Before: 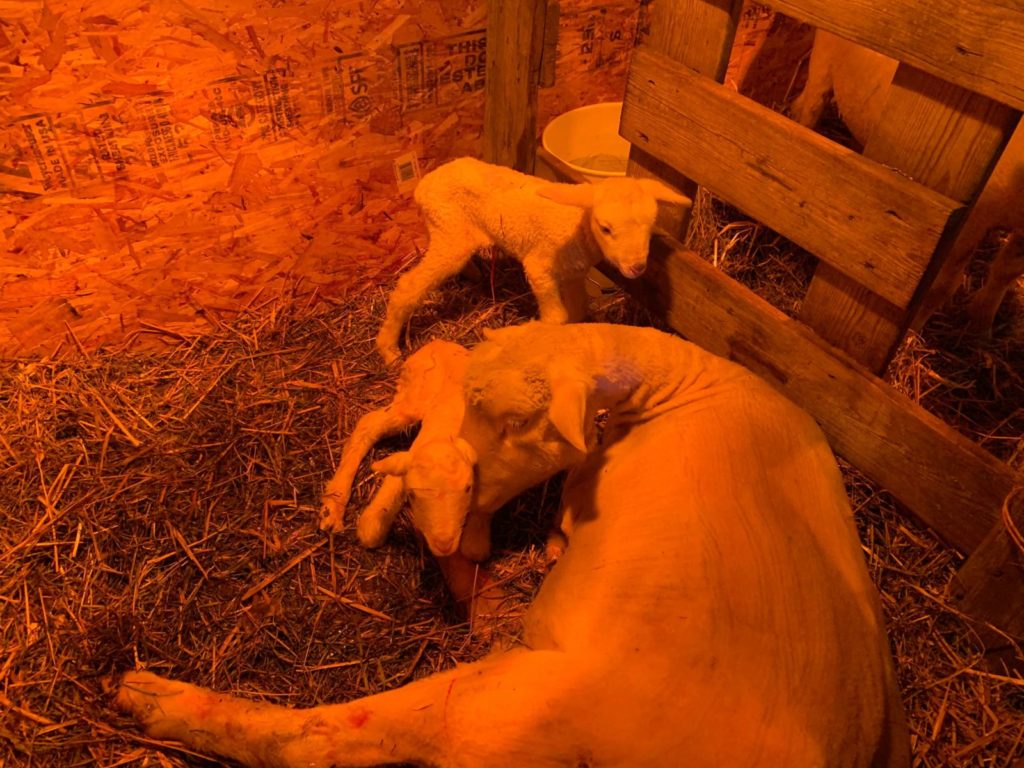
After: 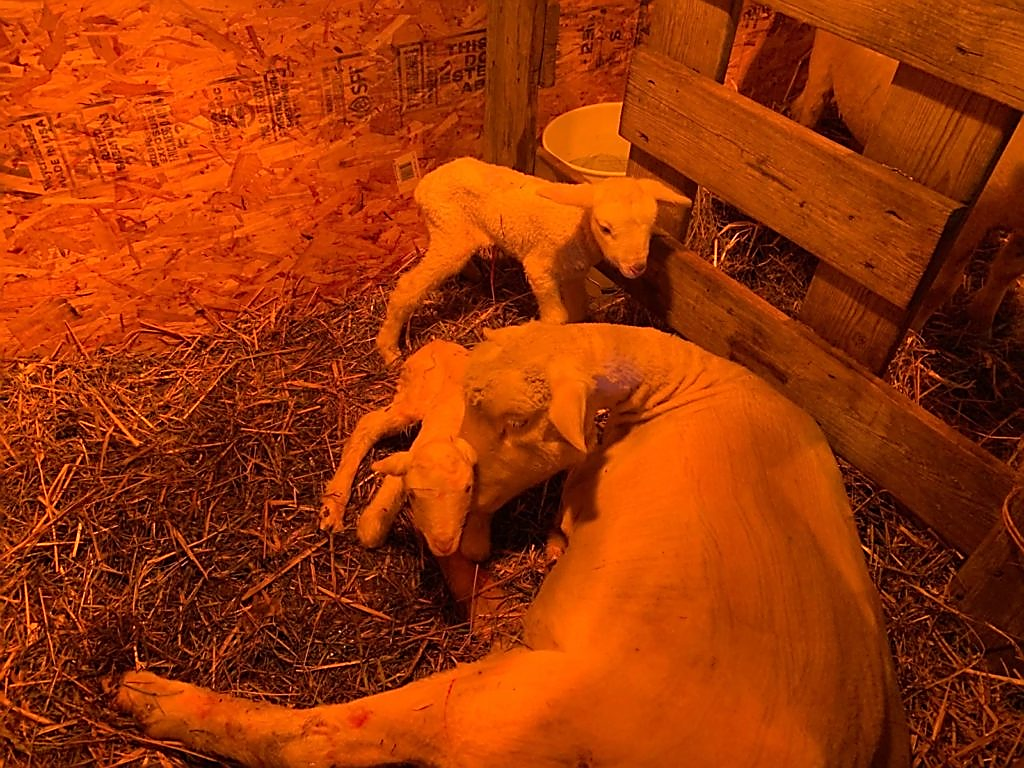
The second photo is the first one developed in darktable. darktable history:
sharpen: radius 1.415, amount 1.237, threshold 0.664
